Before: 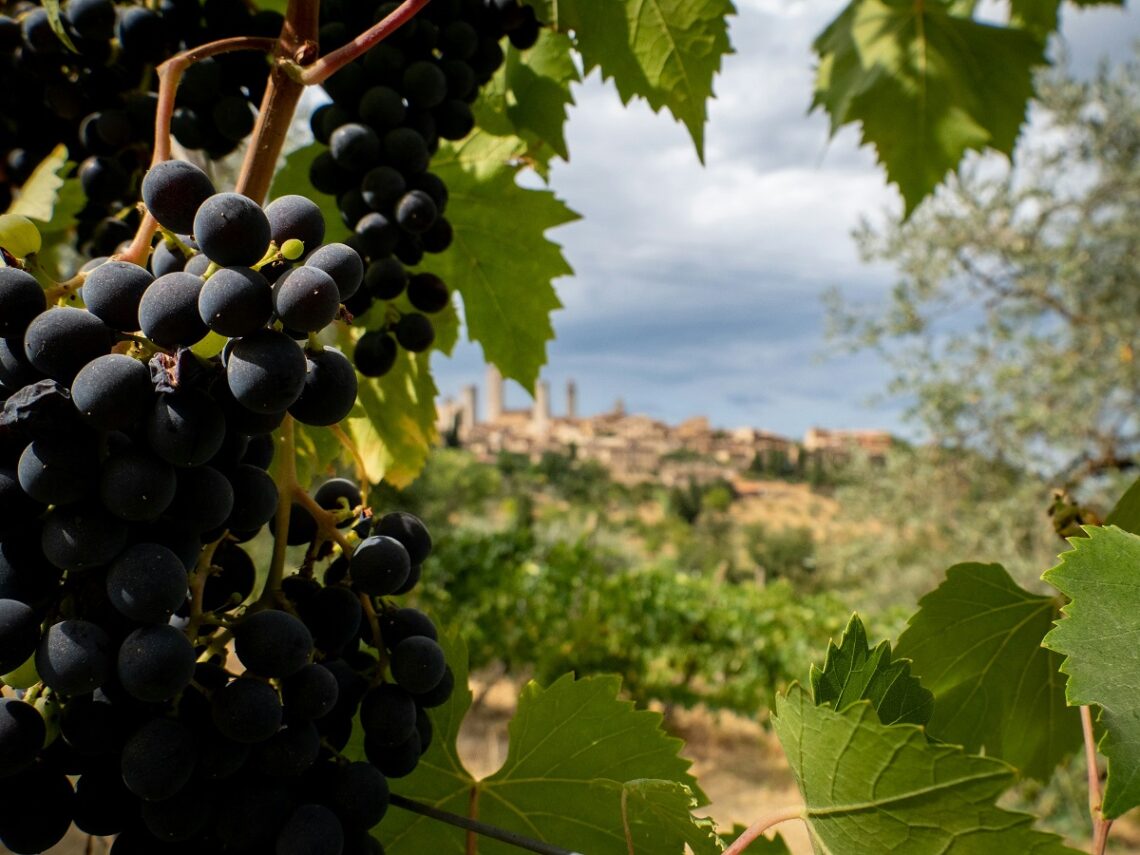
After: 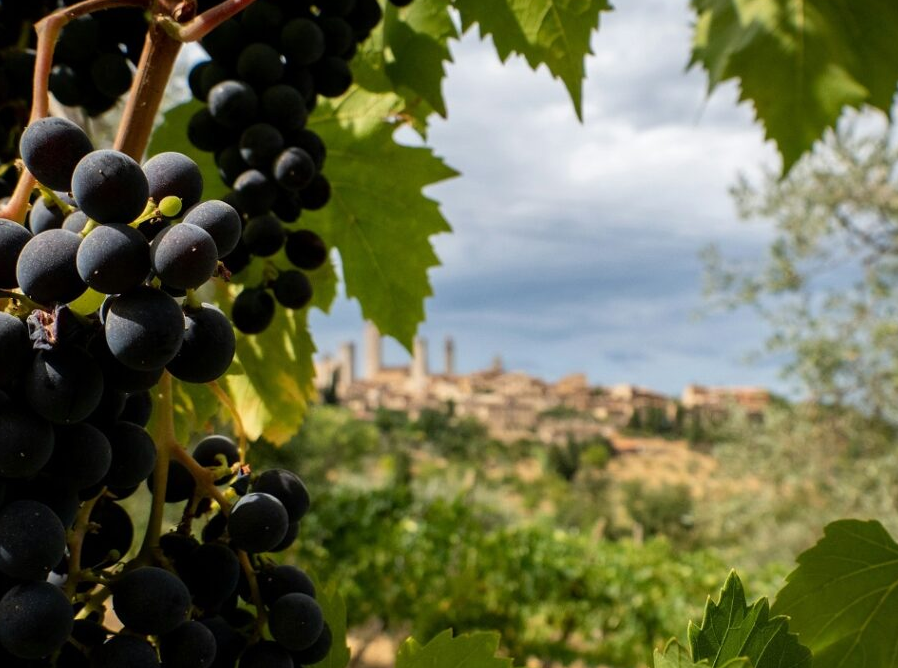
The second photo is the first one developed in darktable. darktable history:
crop and rotate: left 10.77%, top 5.1%, right 10.41%, bottom 16.76%
